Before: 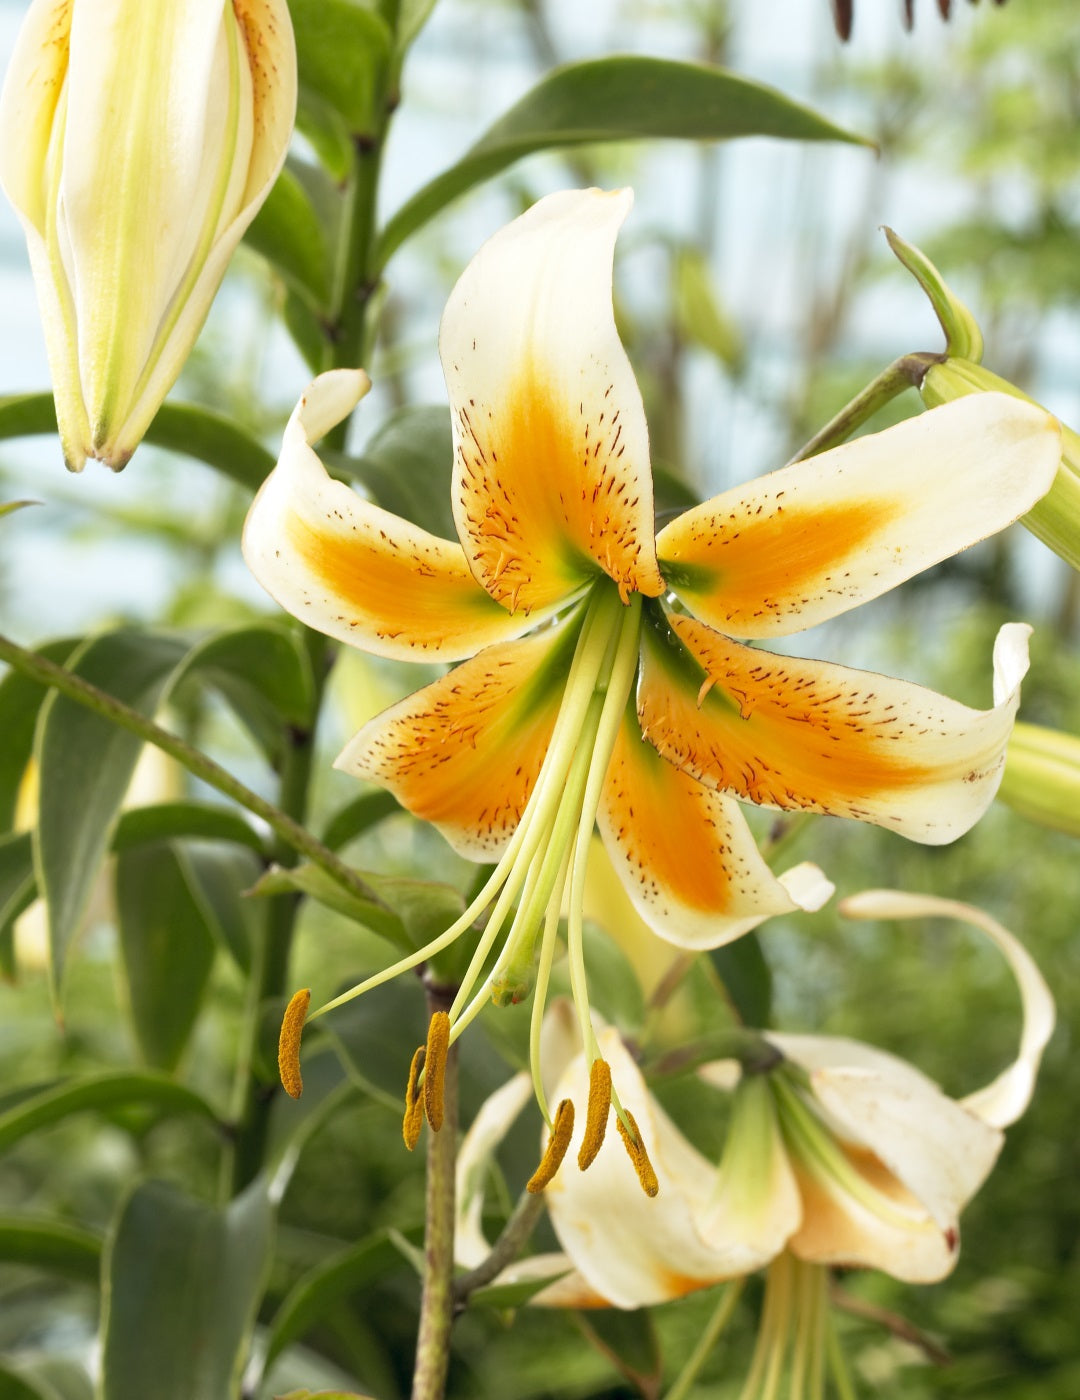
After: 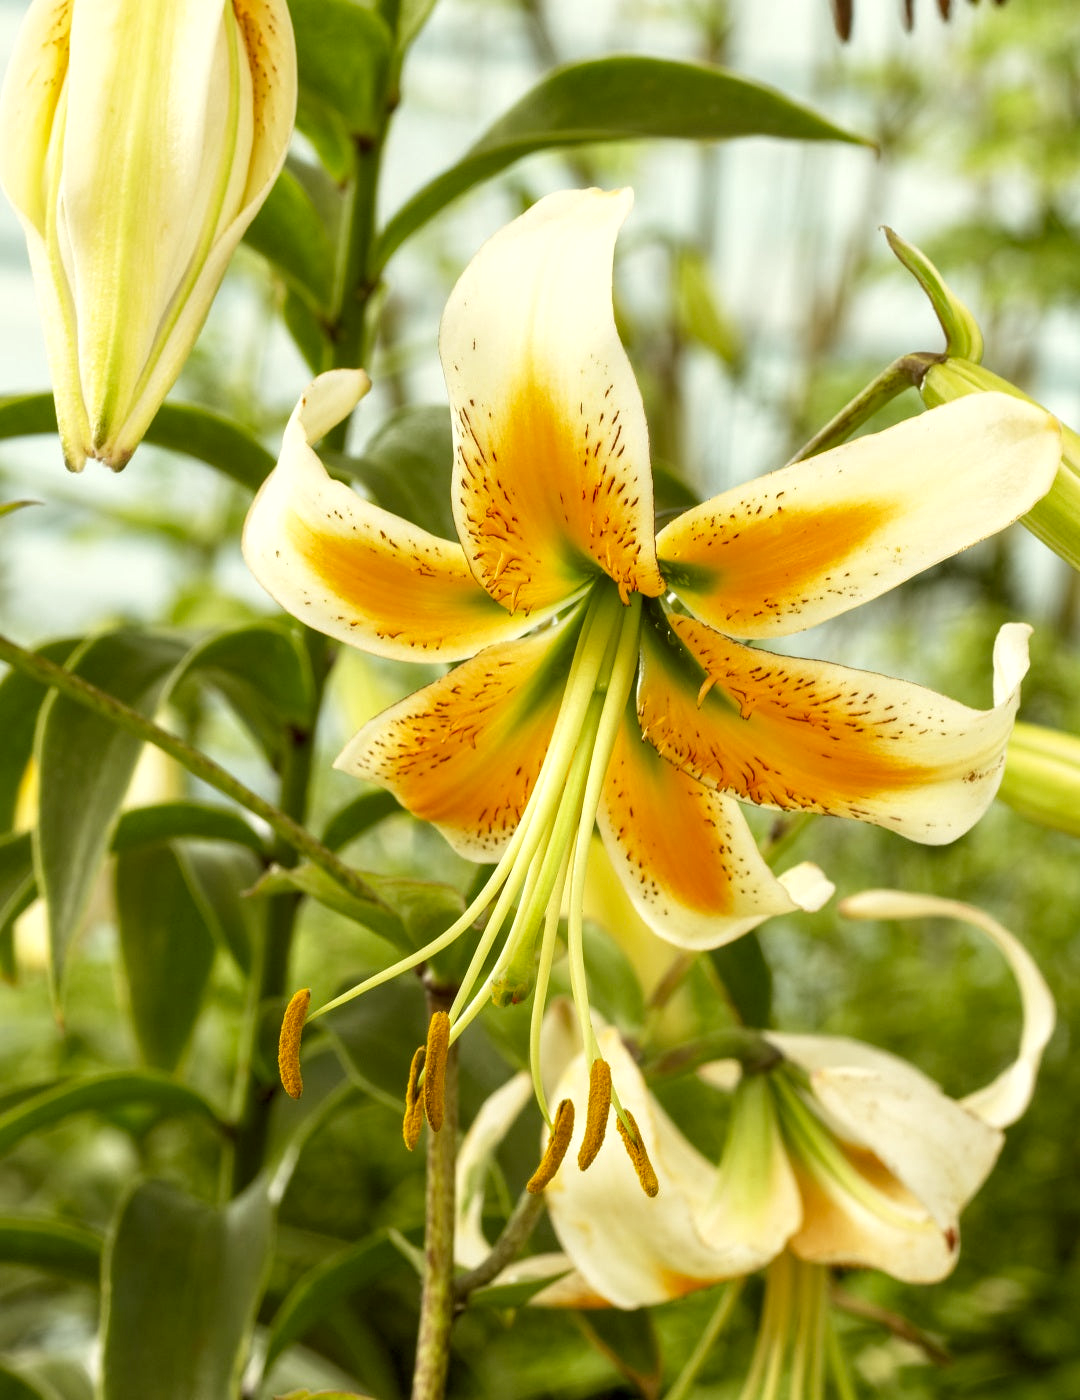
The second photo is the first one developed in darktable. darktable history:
local contrast: detail 130%
color correction: highlights a* -1.66, highlights b* 10.55, shadows a* 0.843, shadows b* 18.66
